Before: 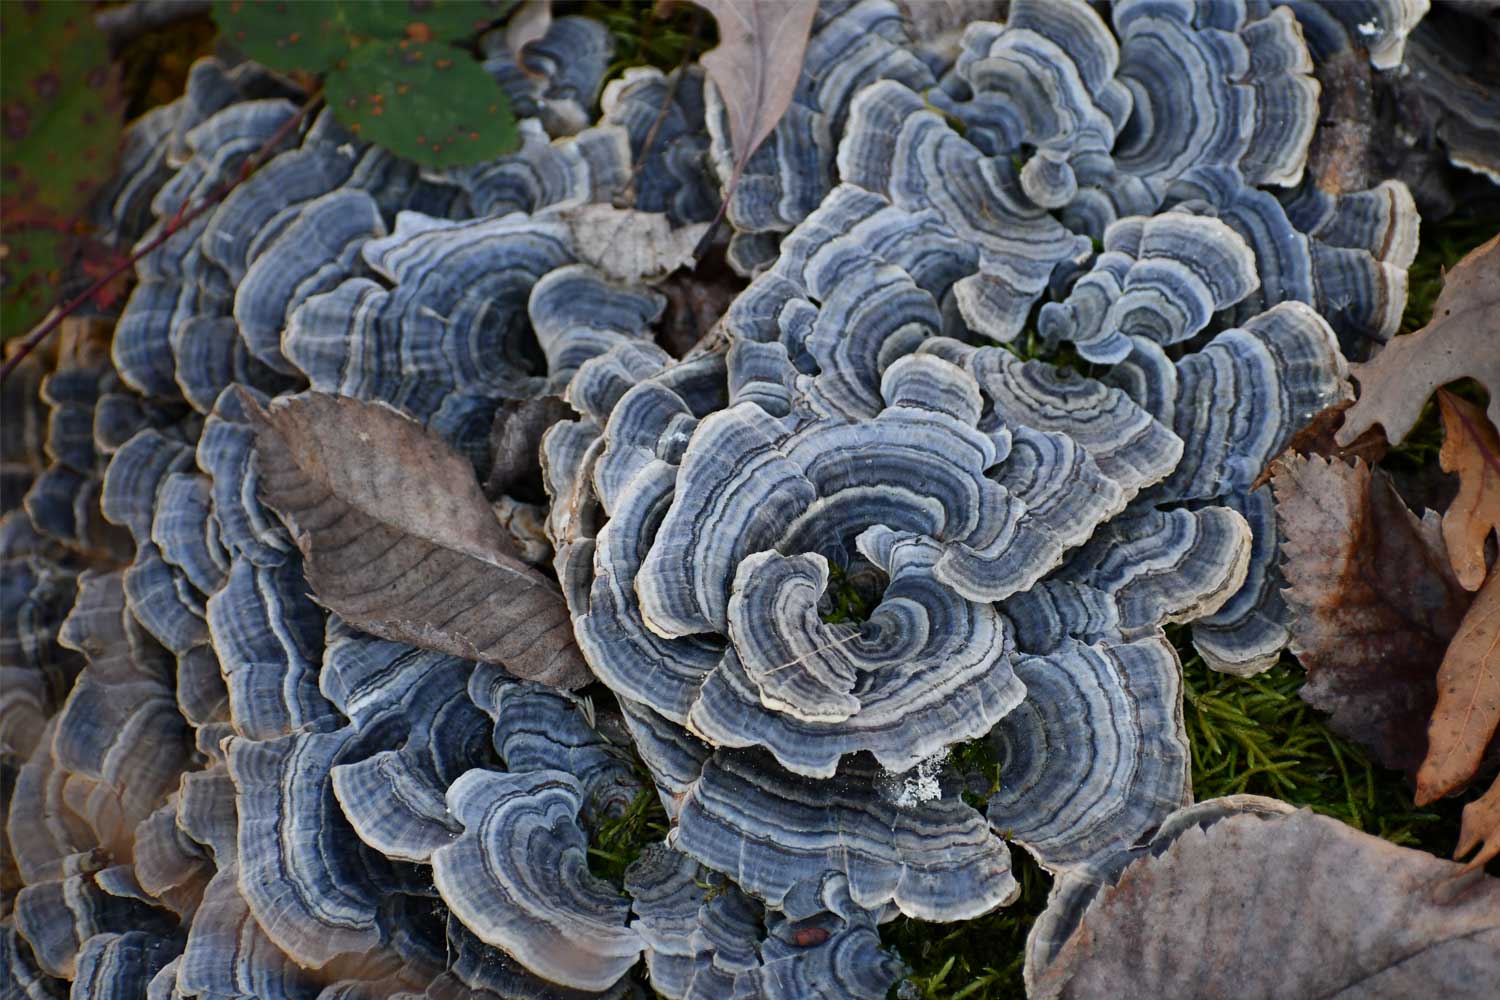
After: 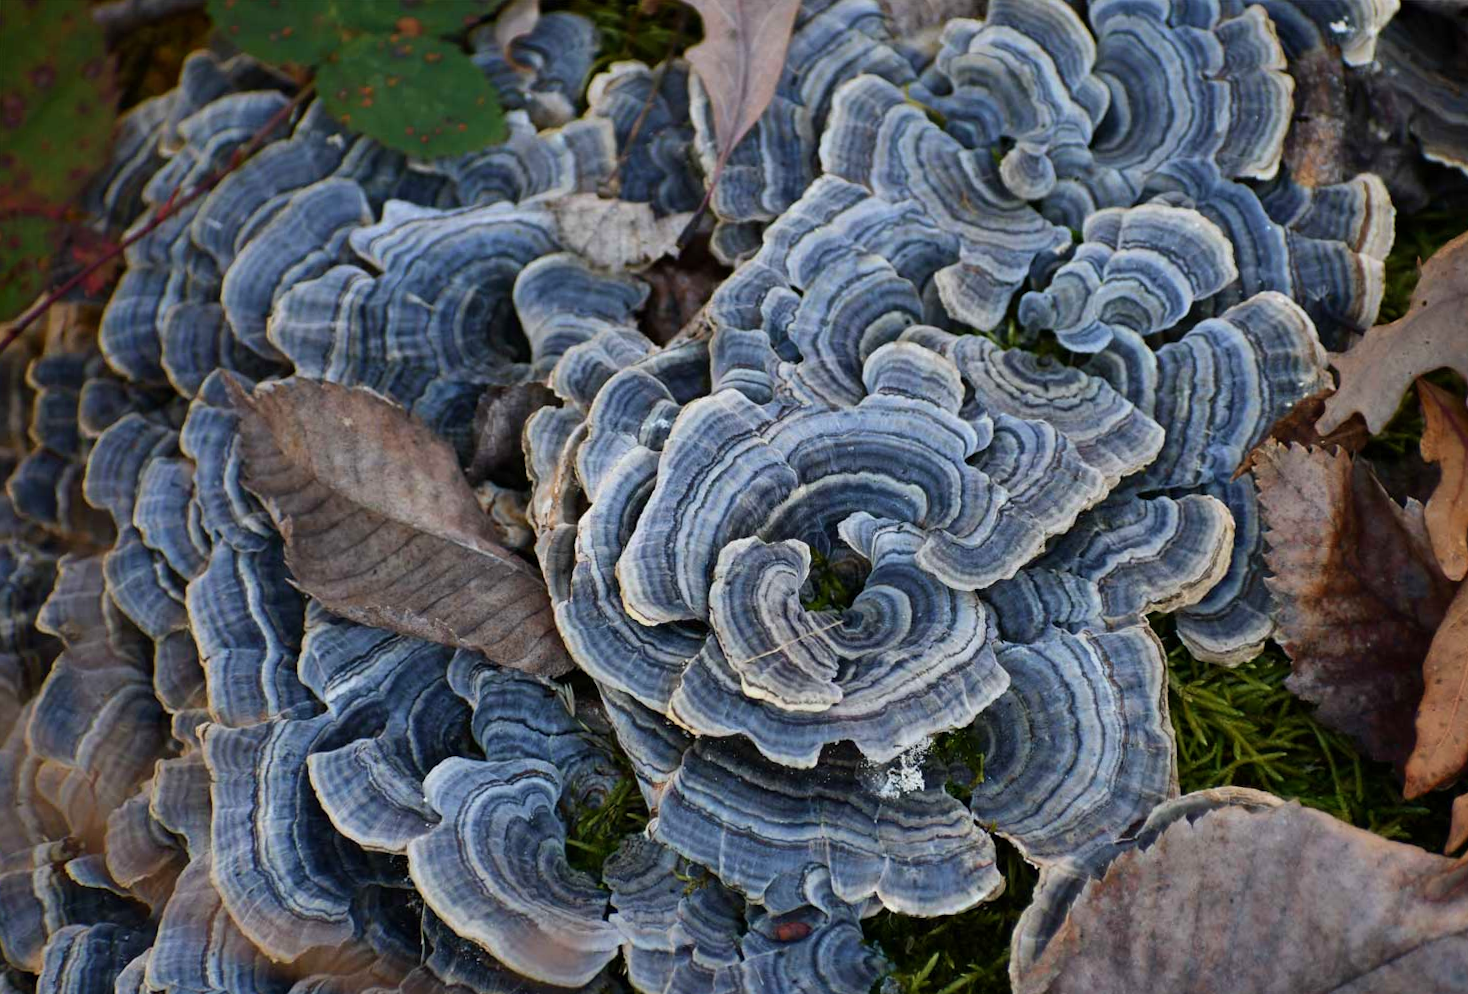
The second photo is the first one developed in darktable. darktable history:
velvia: on, module defaults
rotate and perspective: rotation 0.226°, lens shift (vertical) -0.042, crop left 0.023, crop right 0.982, crop top 0.006, crop bottom 0.994
